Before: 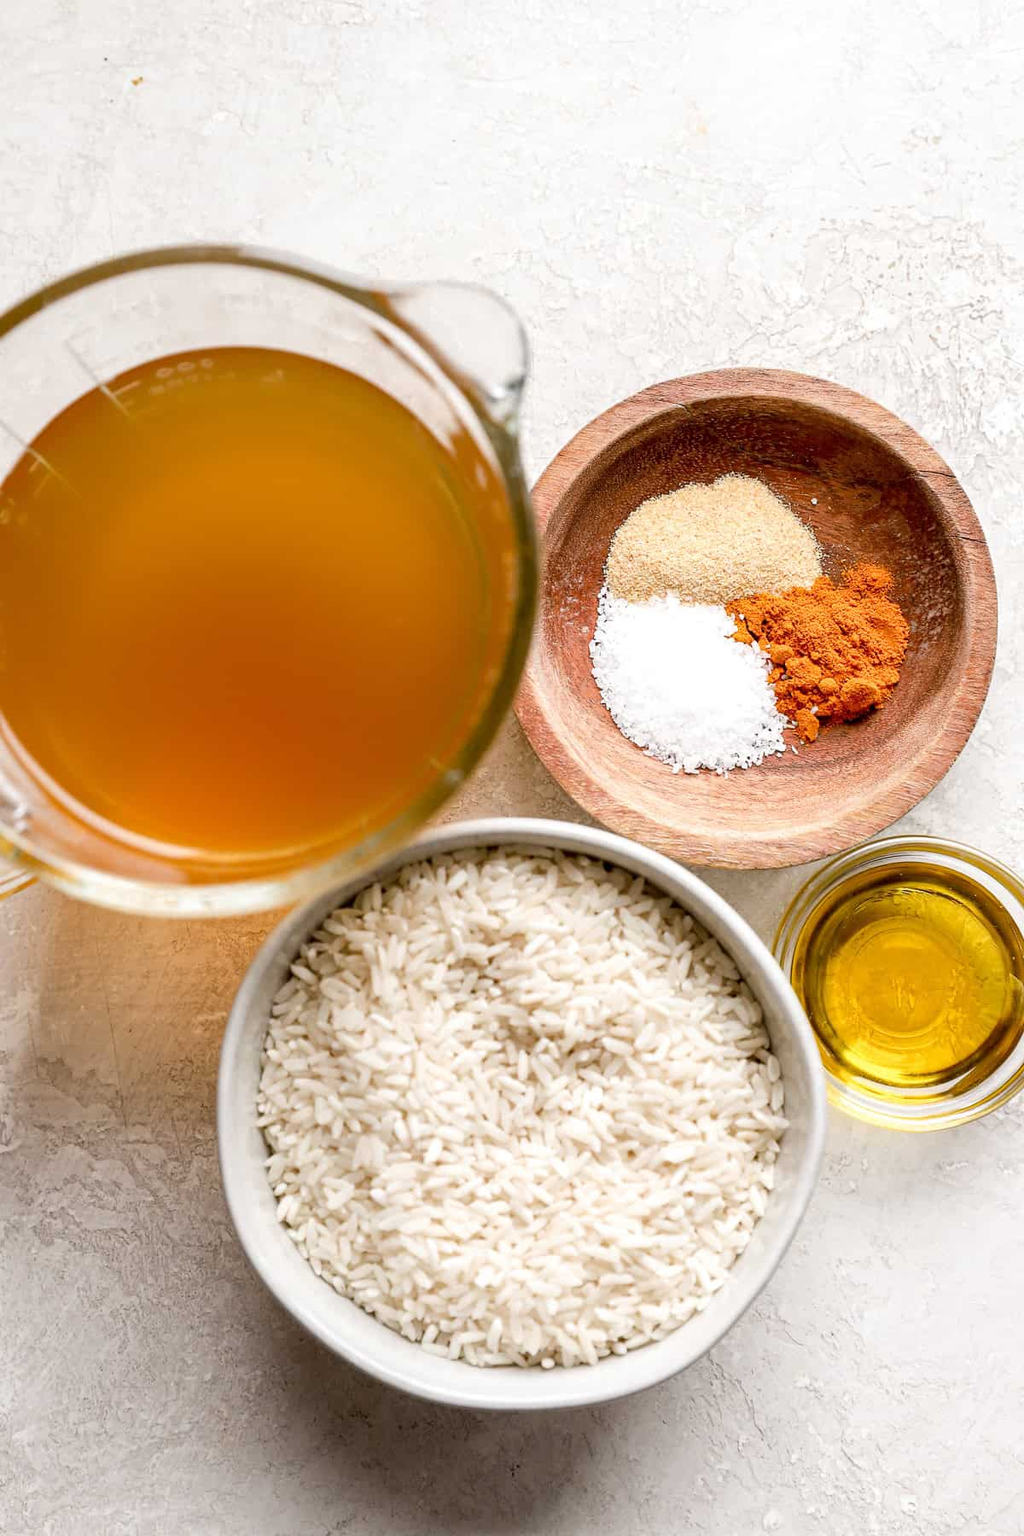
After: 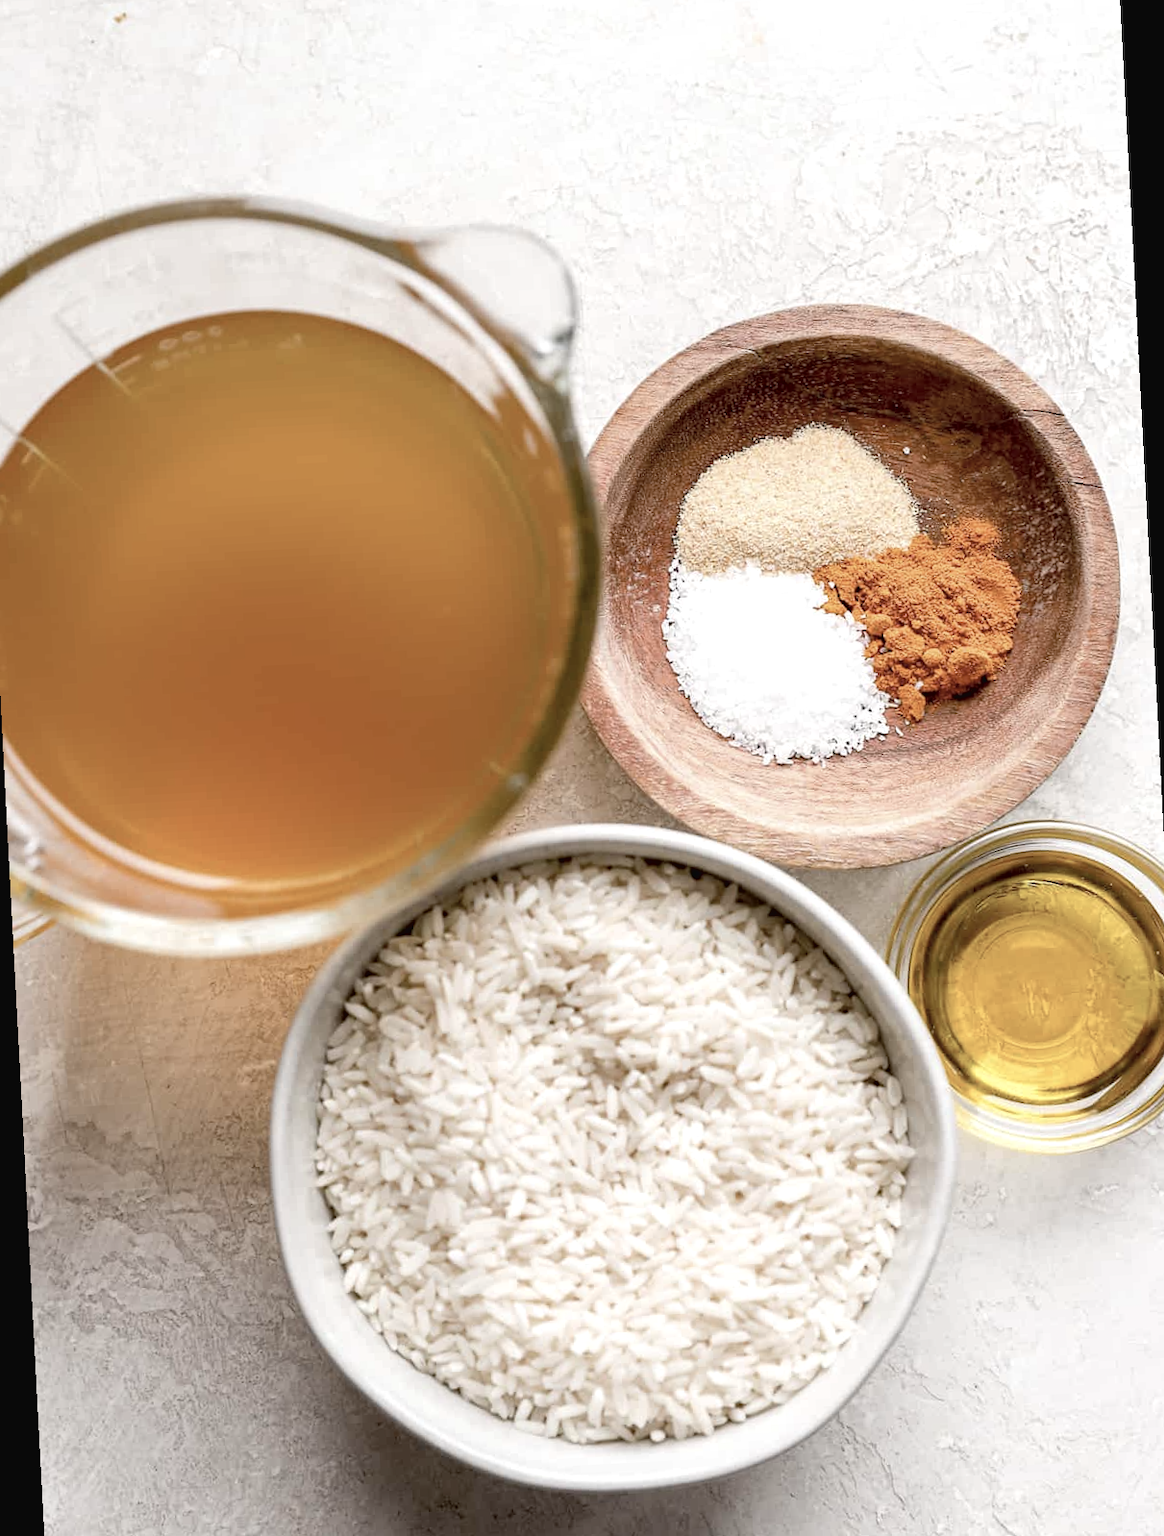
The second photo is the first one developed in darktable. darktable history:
exposure: black level correction 0.007, exposure 0.159 EV, compensate highlight preservation false
rotate and perspective: rotation -3°, crop left 0.031, crop right 0.968, crop top 0.07, crop bottom 0.93
contrast brightness saturation: contrast -0.05, saturation -0.41
